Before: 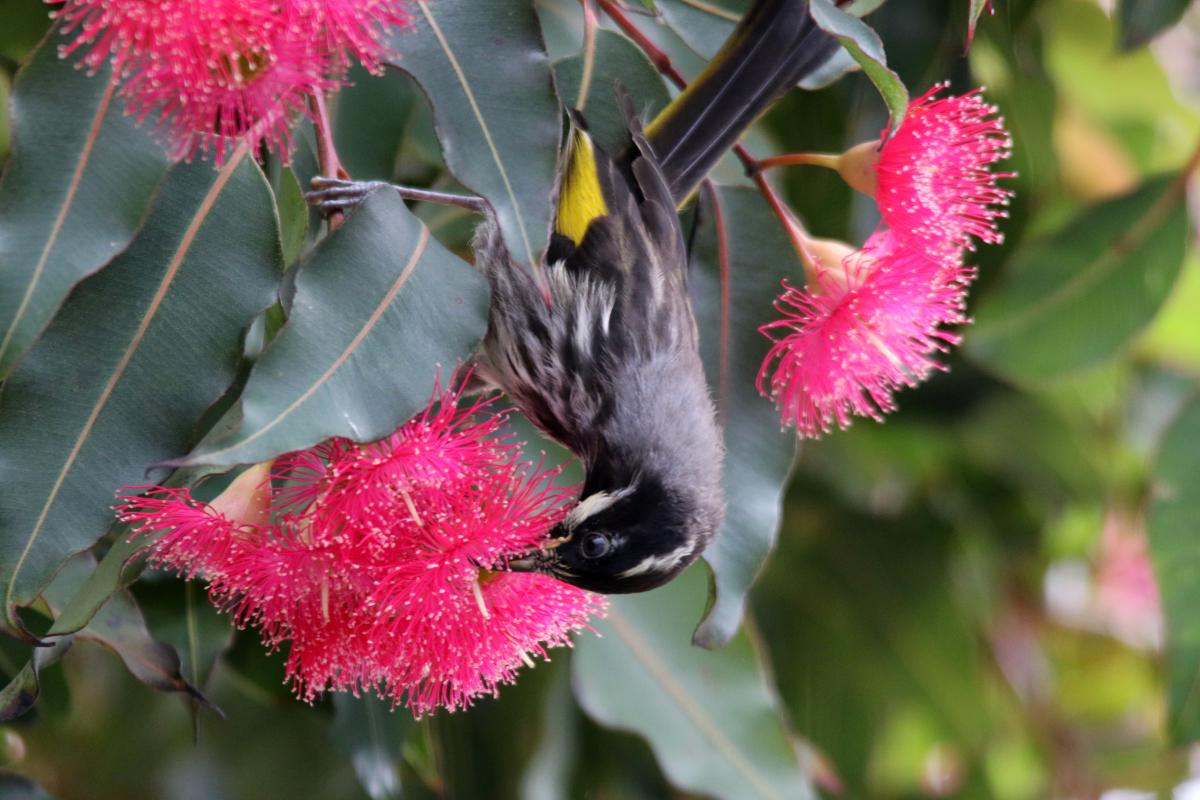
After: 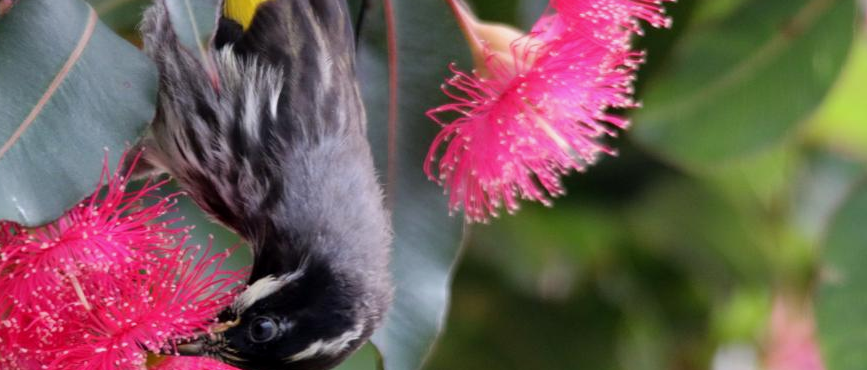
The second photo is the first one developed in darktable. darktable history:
exposure: black level correction 0.001, exposure -0.124 EV, compensate exposure bias true, compensate highlight preservation false
crop and rotate: left 27.737%, top 27.159%, bottom 26.568%
